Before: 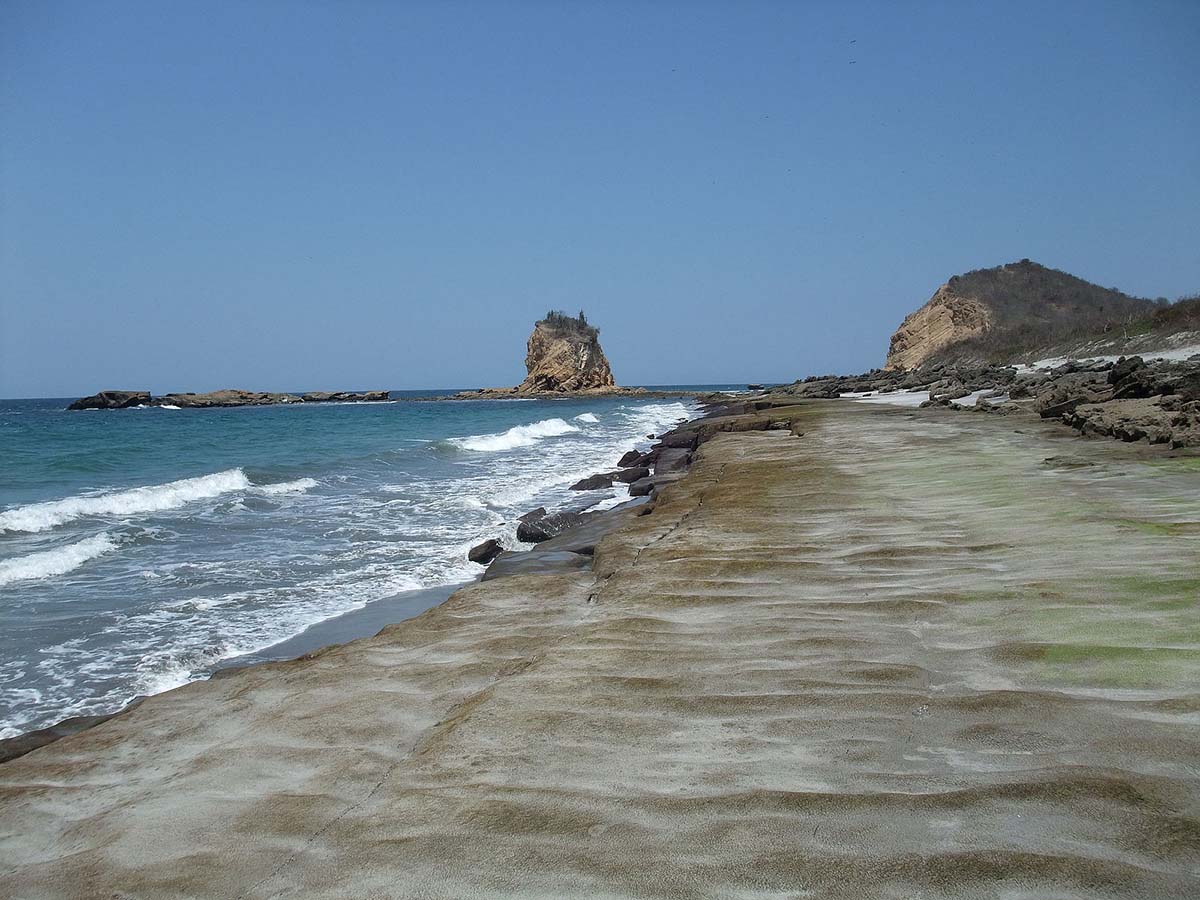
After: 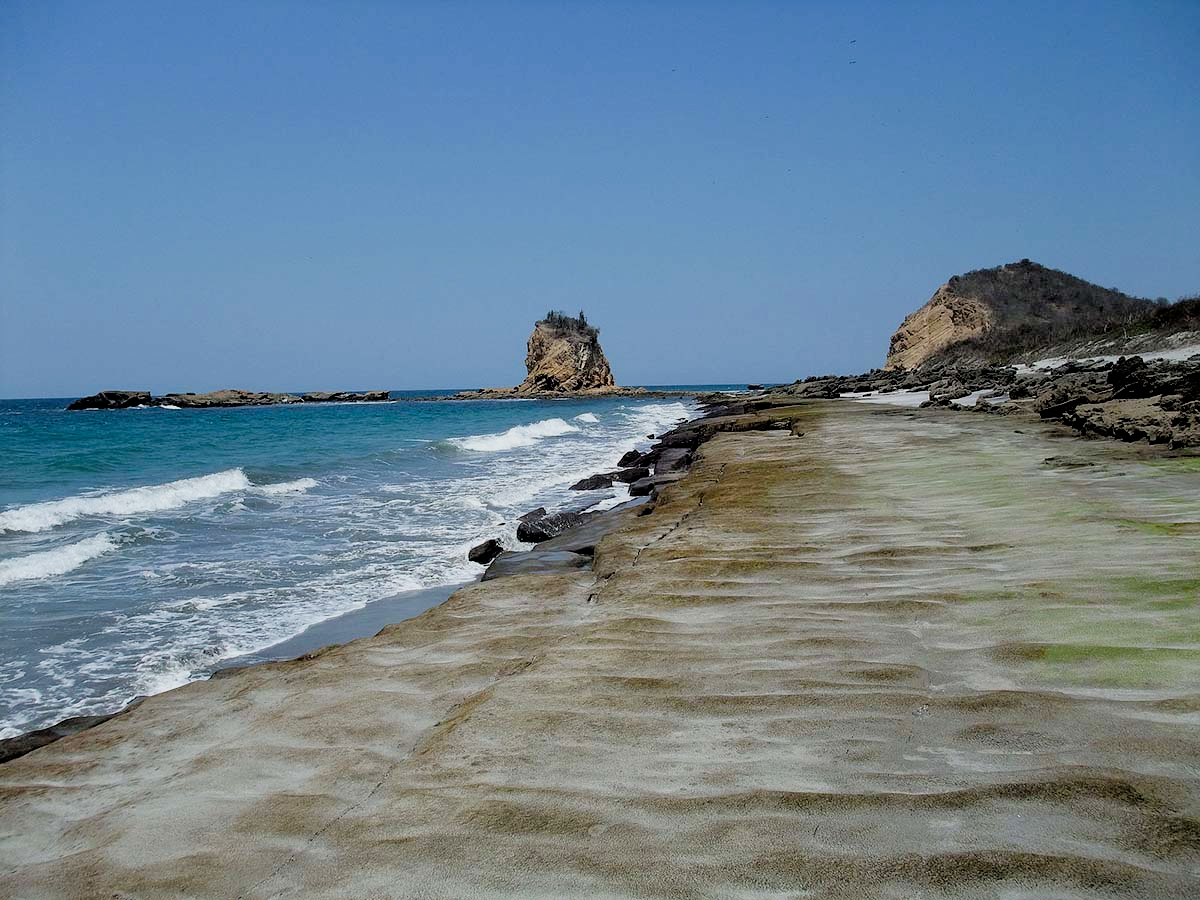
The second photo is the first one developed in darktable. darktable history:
color balance rgb: perceptual saturation grading › global saturation 20%, perceptual saturation grading › highlights -25%, perceptual saturation grading › shadows 50%
filmic rgb: black relative exposure -3.31 EV, white relative exposure 3.45 EV, hardness 2.36, contrast 1.103
